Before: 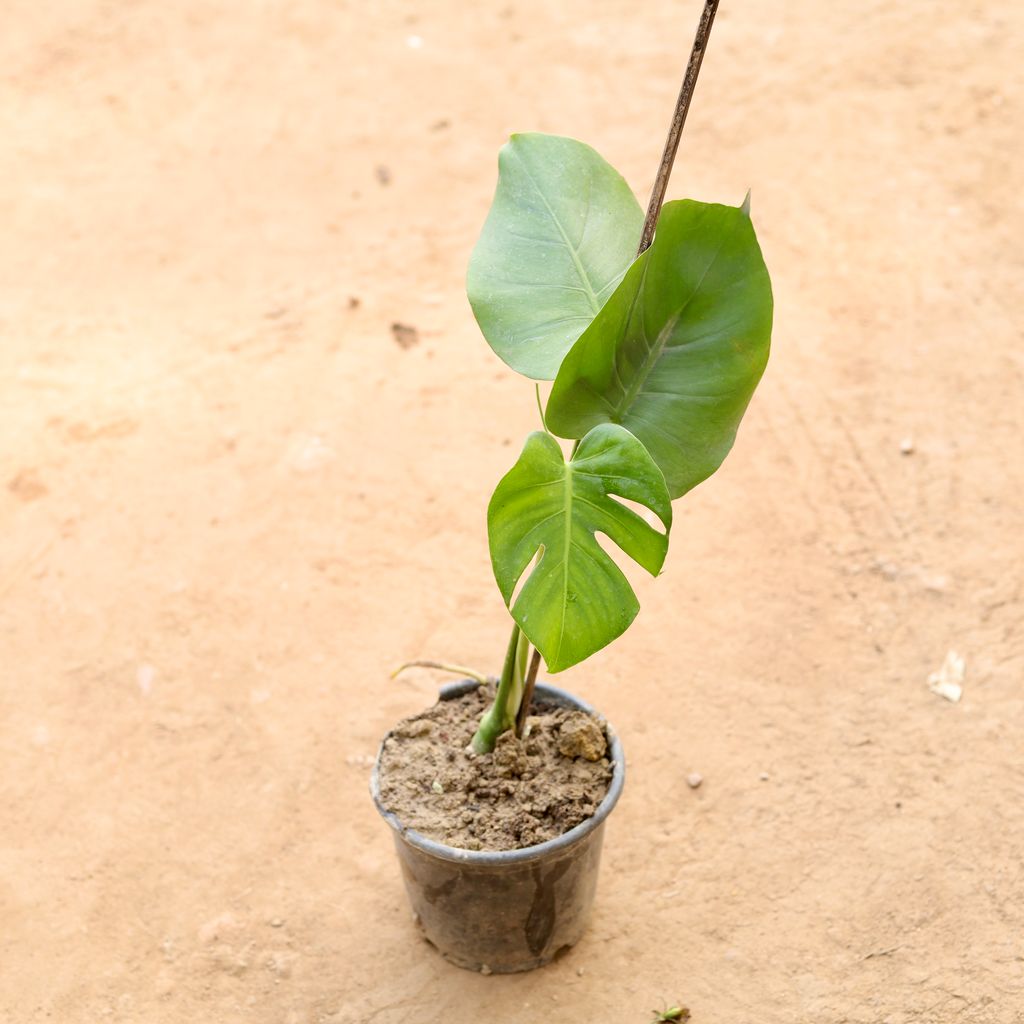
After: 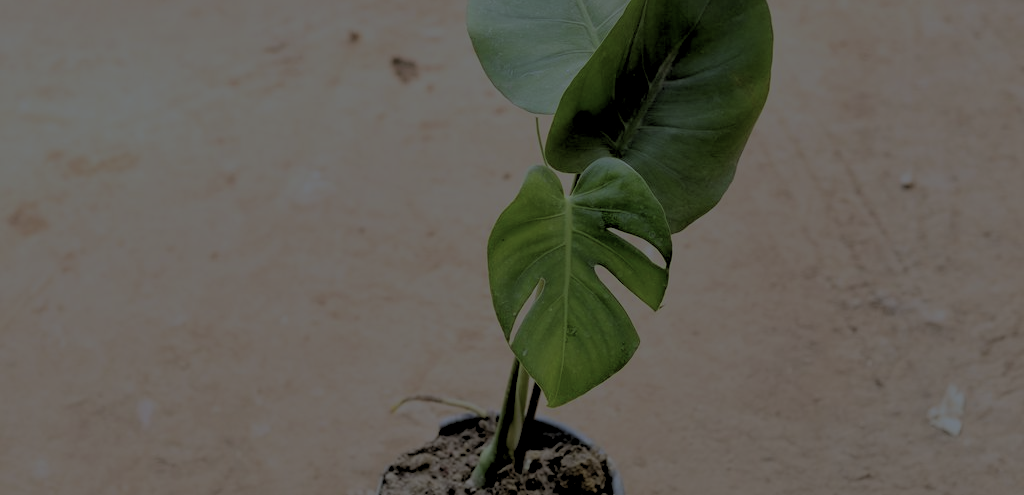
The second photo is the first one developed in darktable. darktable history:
crop and rotate: top 26.056%, bottom 25.543%
rgb levels: levels [[0.034, 0.472, 0.904], [0, 0.5, 1], [0, 0.5, 1]]
white balance: red 0.931, blue 1.11
color balance rgb: perceptual brilliance grading › global brilliance -48.39%
